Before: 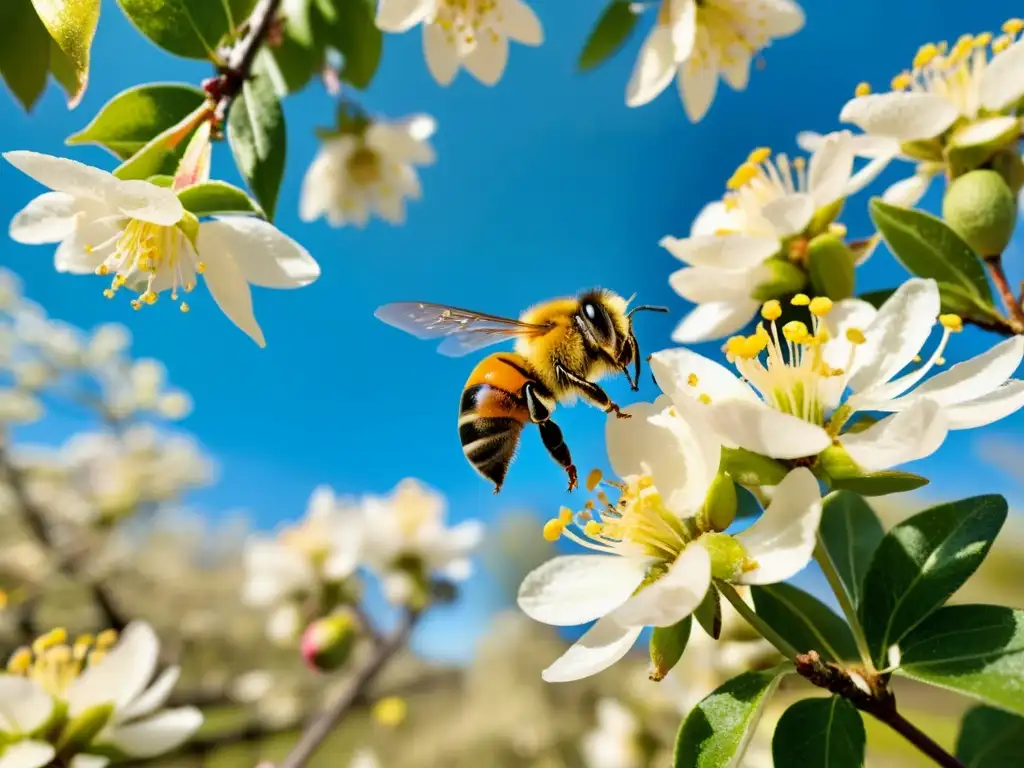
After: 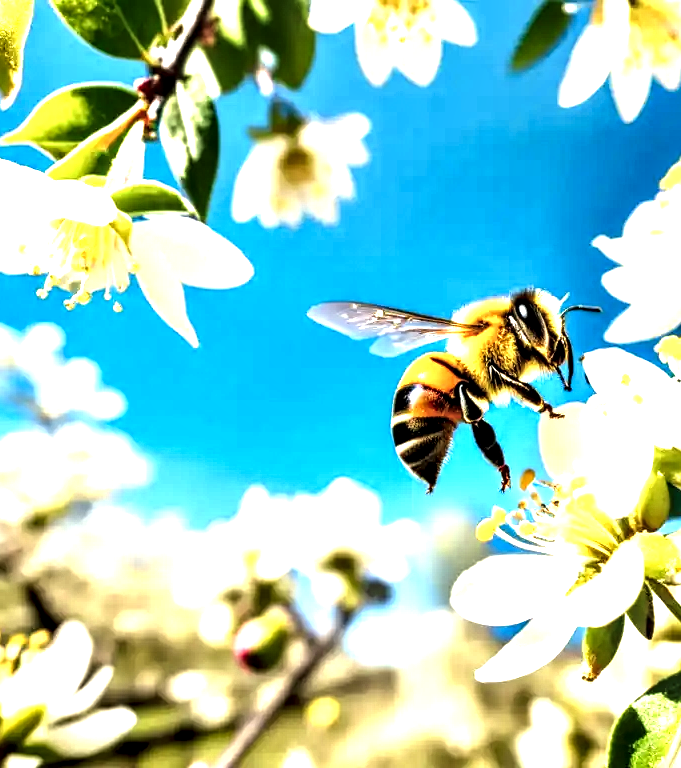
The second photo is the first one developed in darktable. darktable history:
local contrast: shadows 173%, detail 223%
color correction: highlights a* 0.839, highlights b* 2.86, saturation 1.06
exposure: black level correction -0.023, exposure 1.393 EV, compensate exposure bias true, compensate highlight preservation false
crop and rotate: left 6.637%, right 26.78%
